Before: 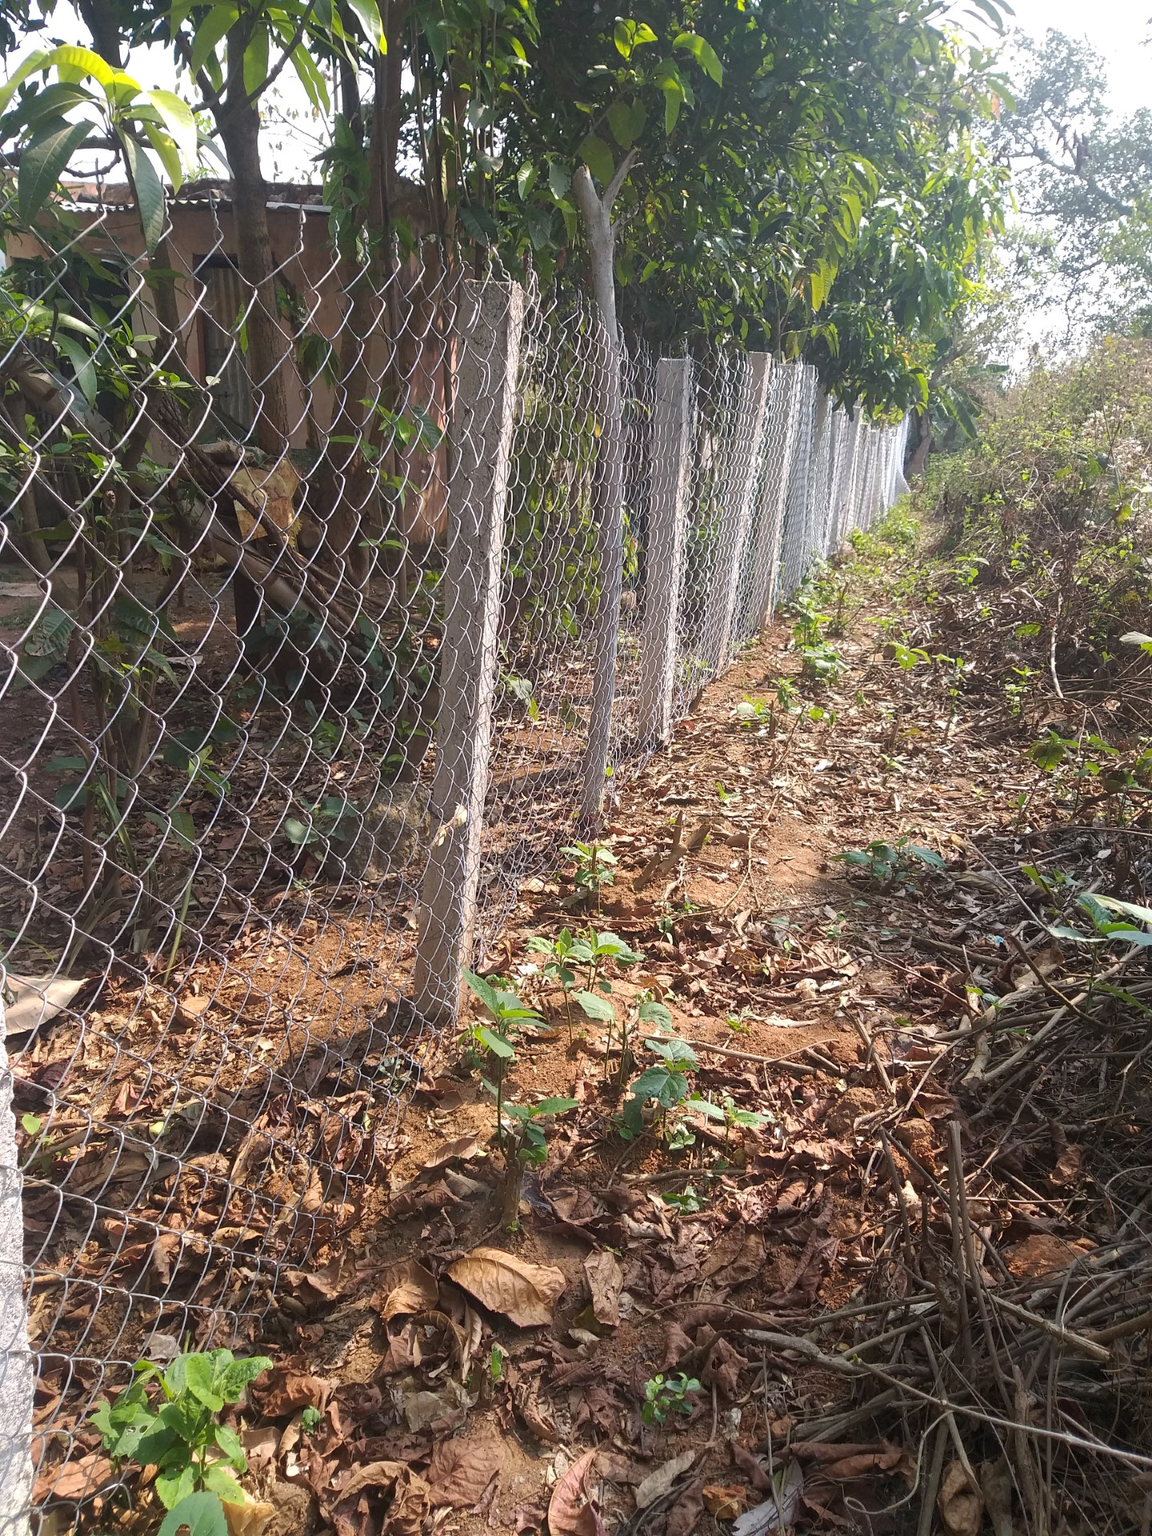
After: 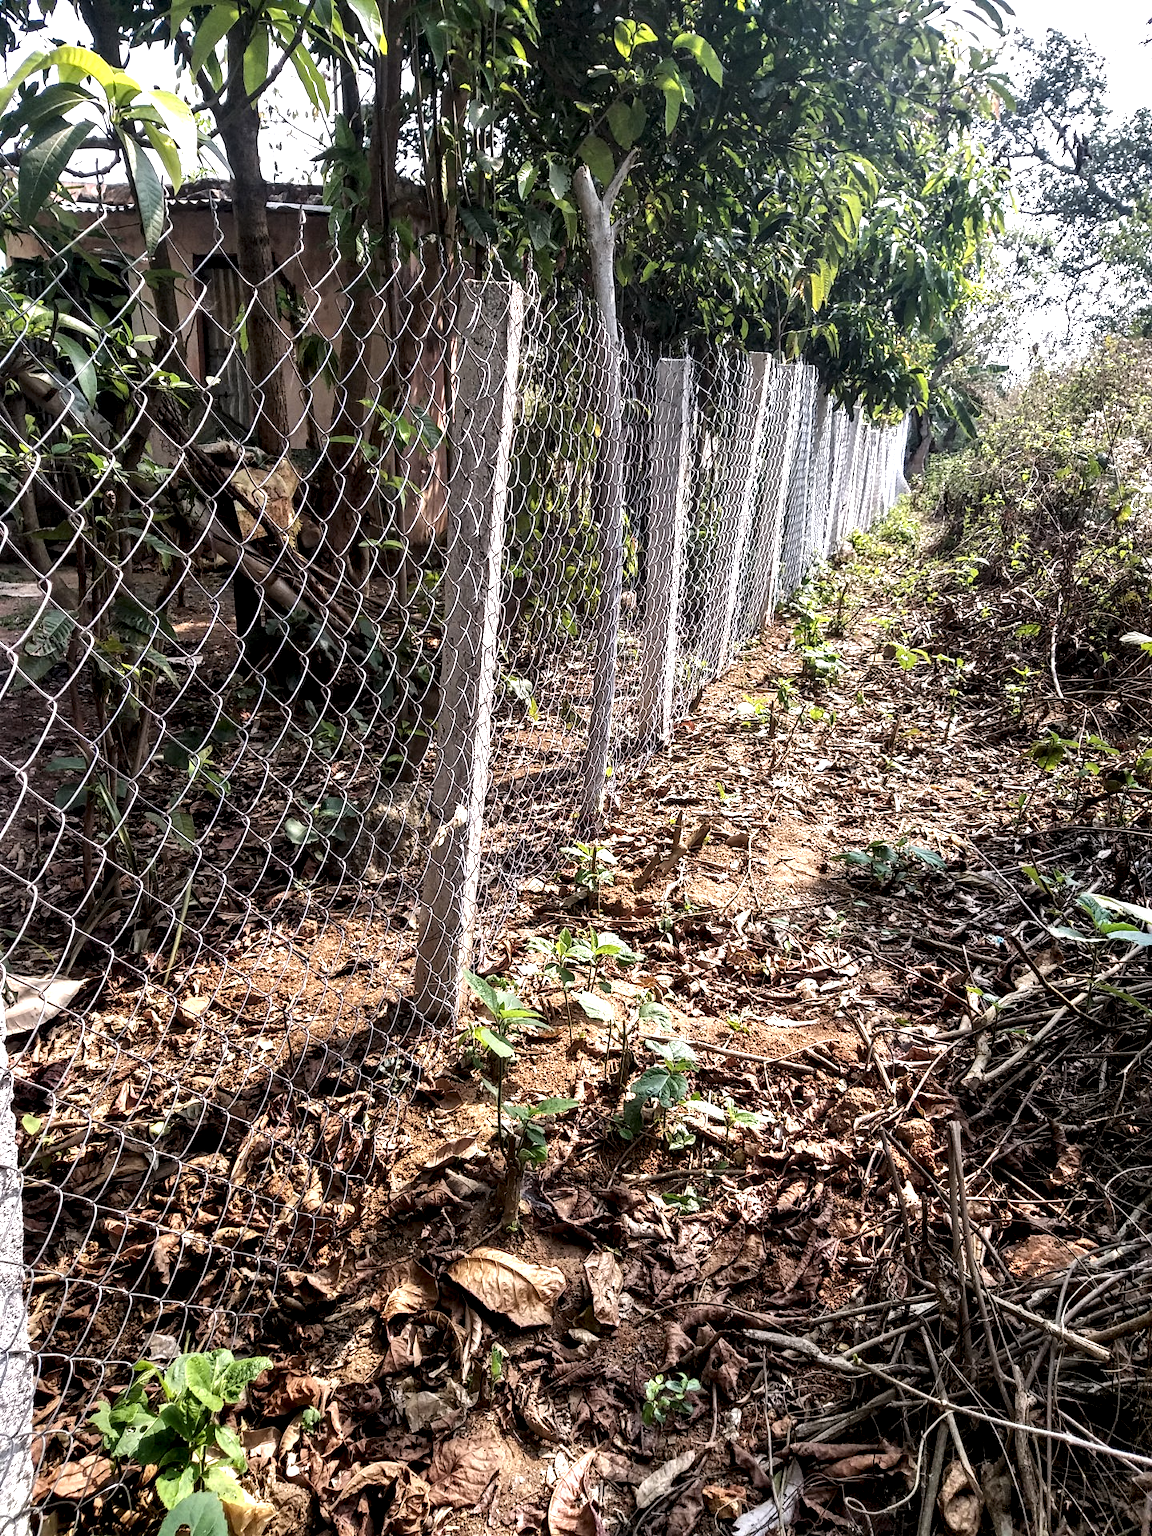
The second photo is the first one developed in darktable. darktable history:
white balance: red 1.004, blue 1.024
shadows and highlights: soften with gaussian
local contrast: shadows 185%, detail 225%
